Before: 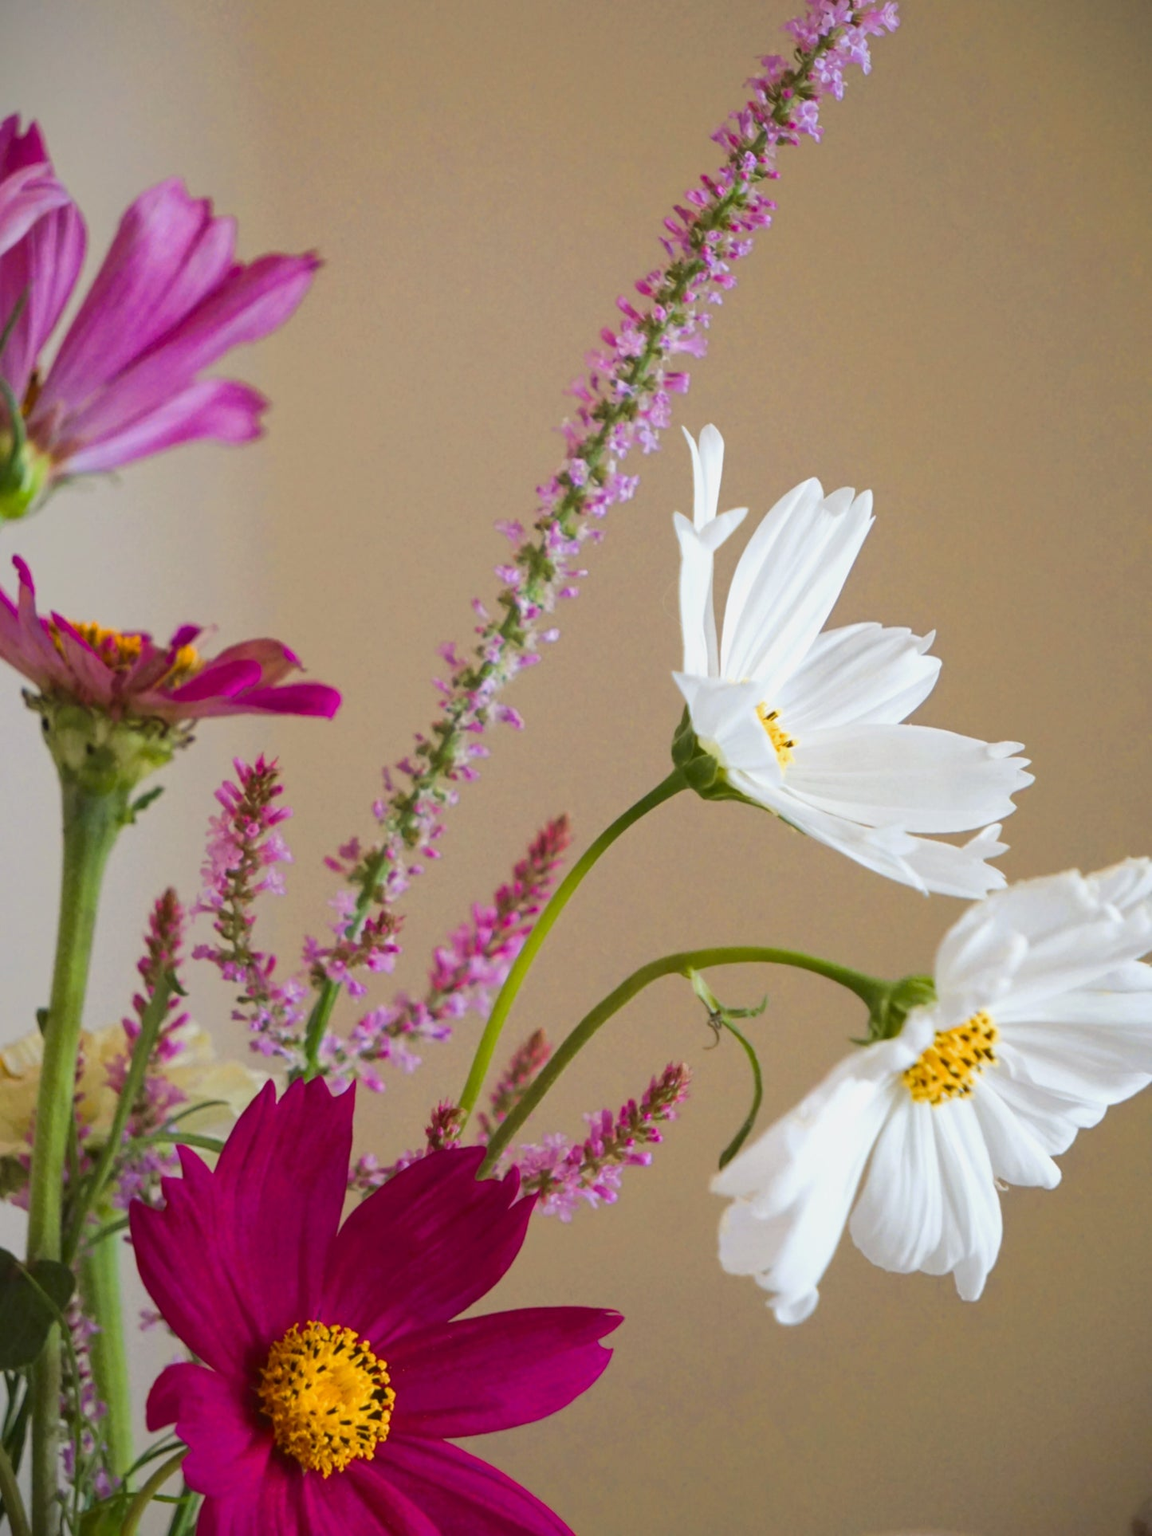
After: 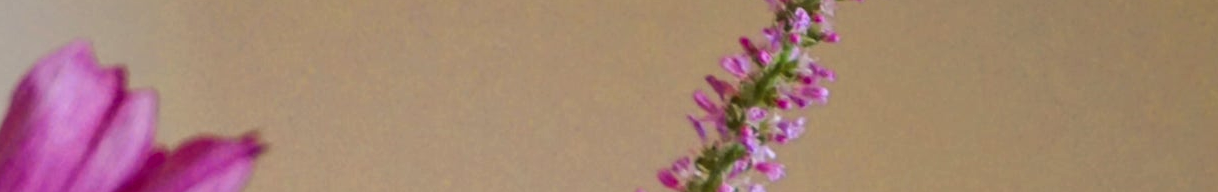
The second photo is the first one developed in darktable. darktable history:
local contrast: on, module defaults
crop and rotate: left 9.644%, top 9.491%, right 6.021%, bottom 80.509%
